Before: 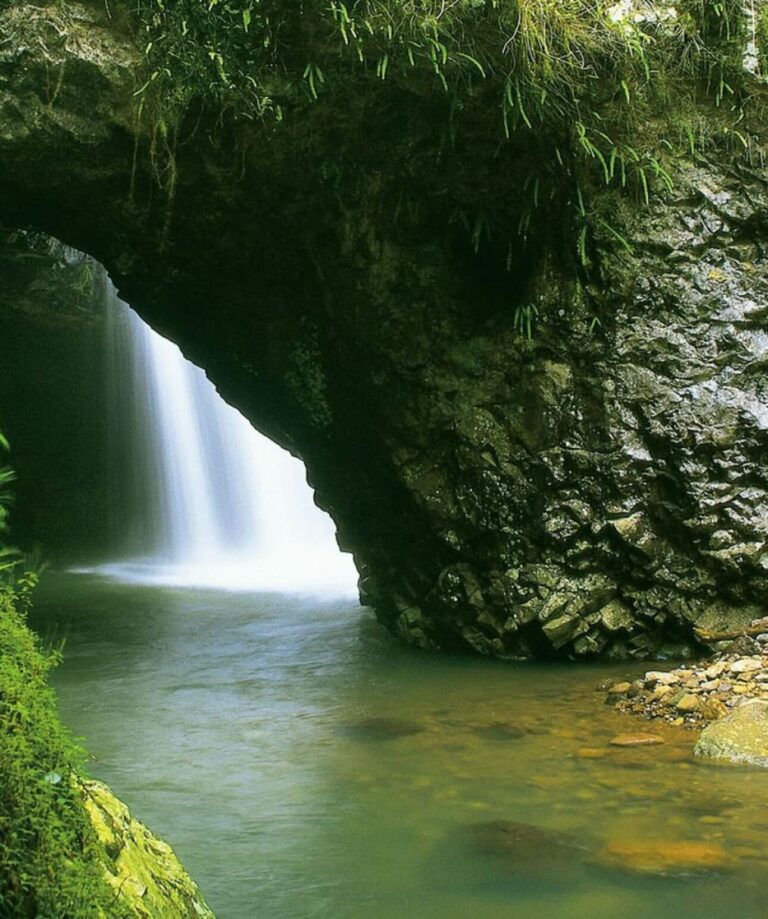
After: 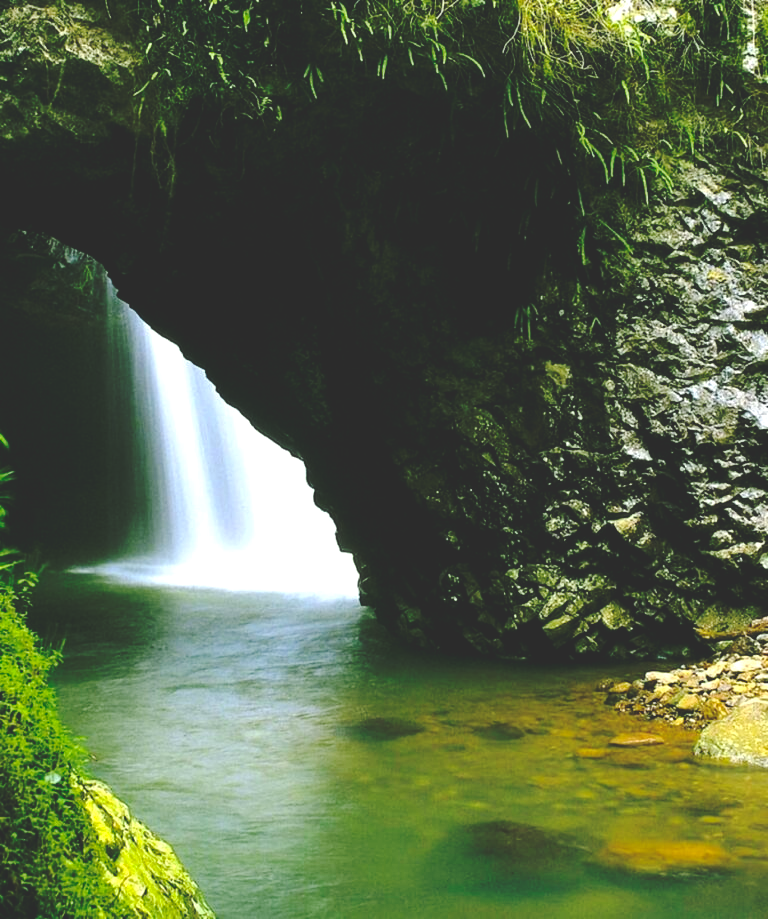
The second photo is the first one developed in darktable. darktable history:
color balance: lift [0.991, 1, 1, 1], gamma [0.996, 1, 1, 1], input saturation 98.52%, contrast 20.34%, output saturation 103.72%
base curve: curves: ch0 [(0, 0.024) (0.055, 0.065) (0.121, 0.166) (0.236, 0.319) (0.693, 0.726) (1, 1)], preserve colors none
